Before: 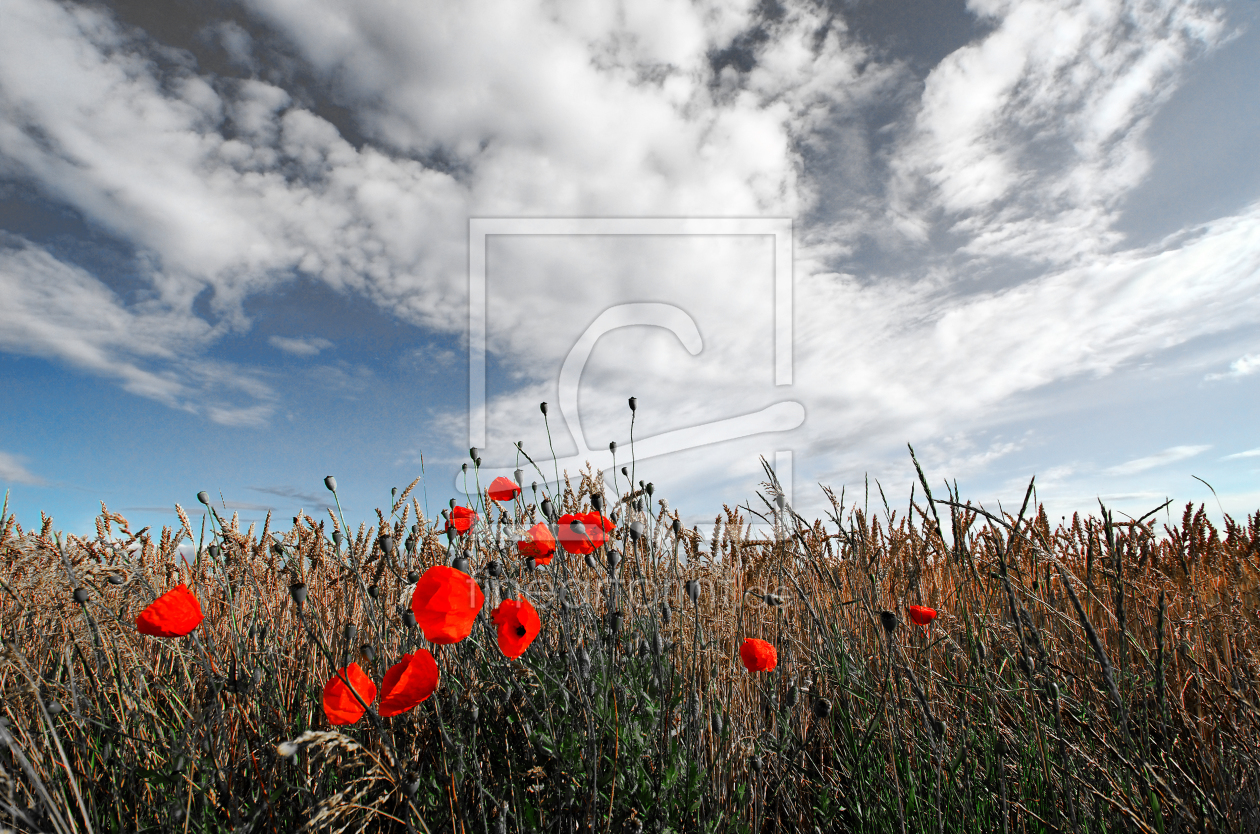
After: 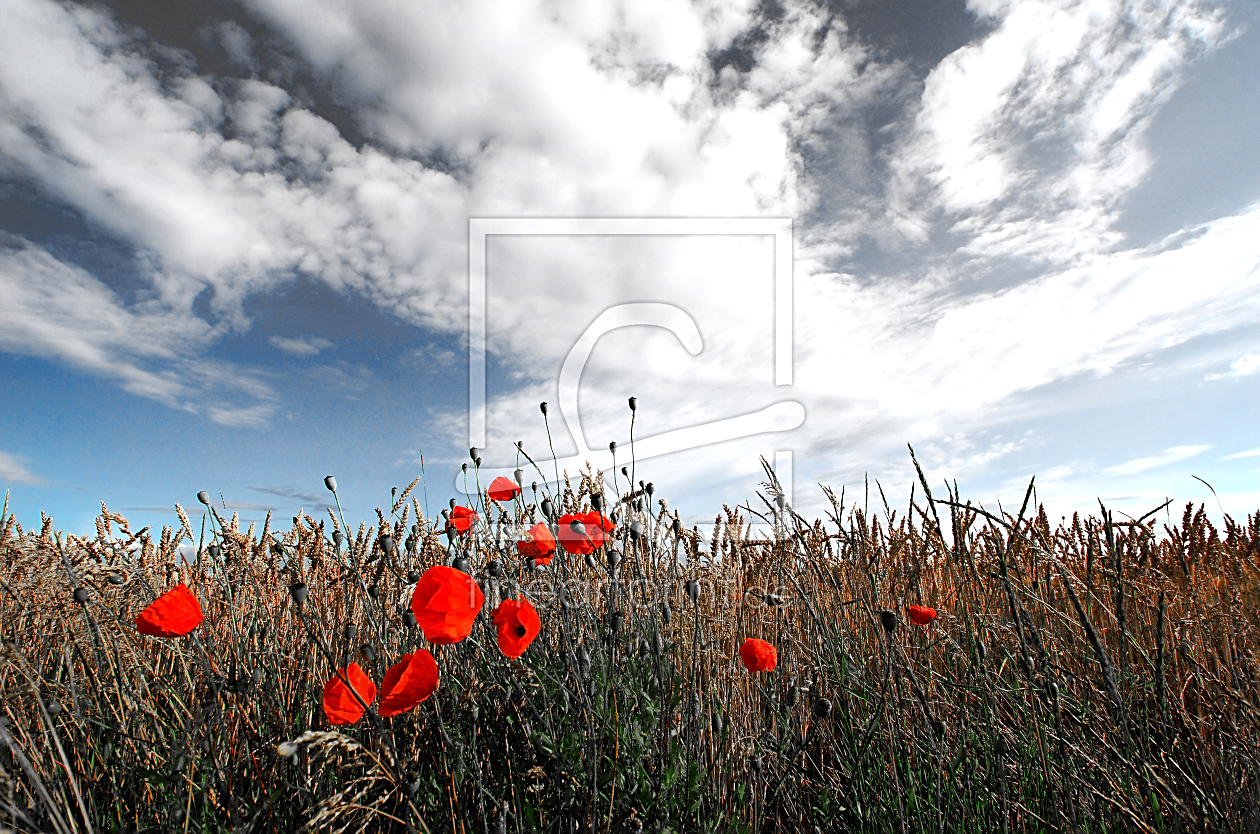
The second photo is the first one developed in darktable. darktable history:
sharpen: on, module defaults
tone equalizer: -8 EV -0.001 EV, -7 EV 0.001 EV, -6 EV -0.001 EV, -5 EV -0.013 EV, -4 EV -0.089 EV, -3 EV -0.202 EV, -2 EV -0.243 EV, -1 EV 0.089 EV, +0 EV 0.295 EV
